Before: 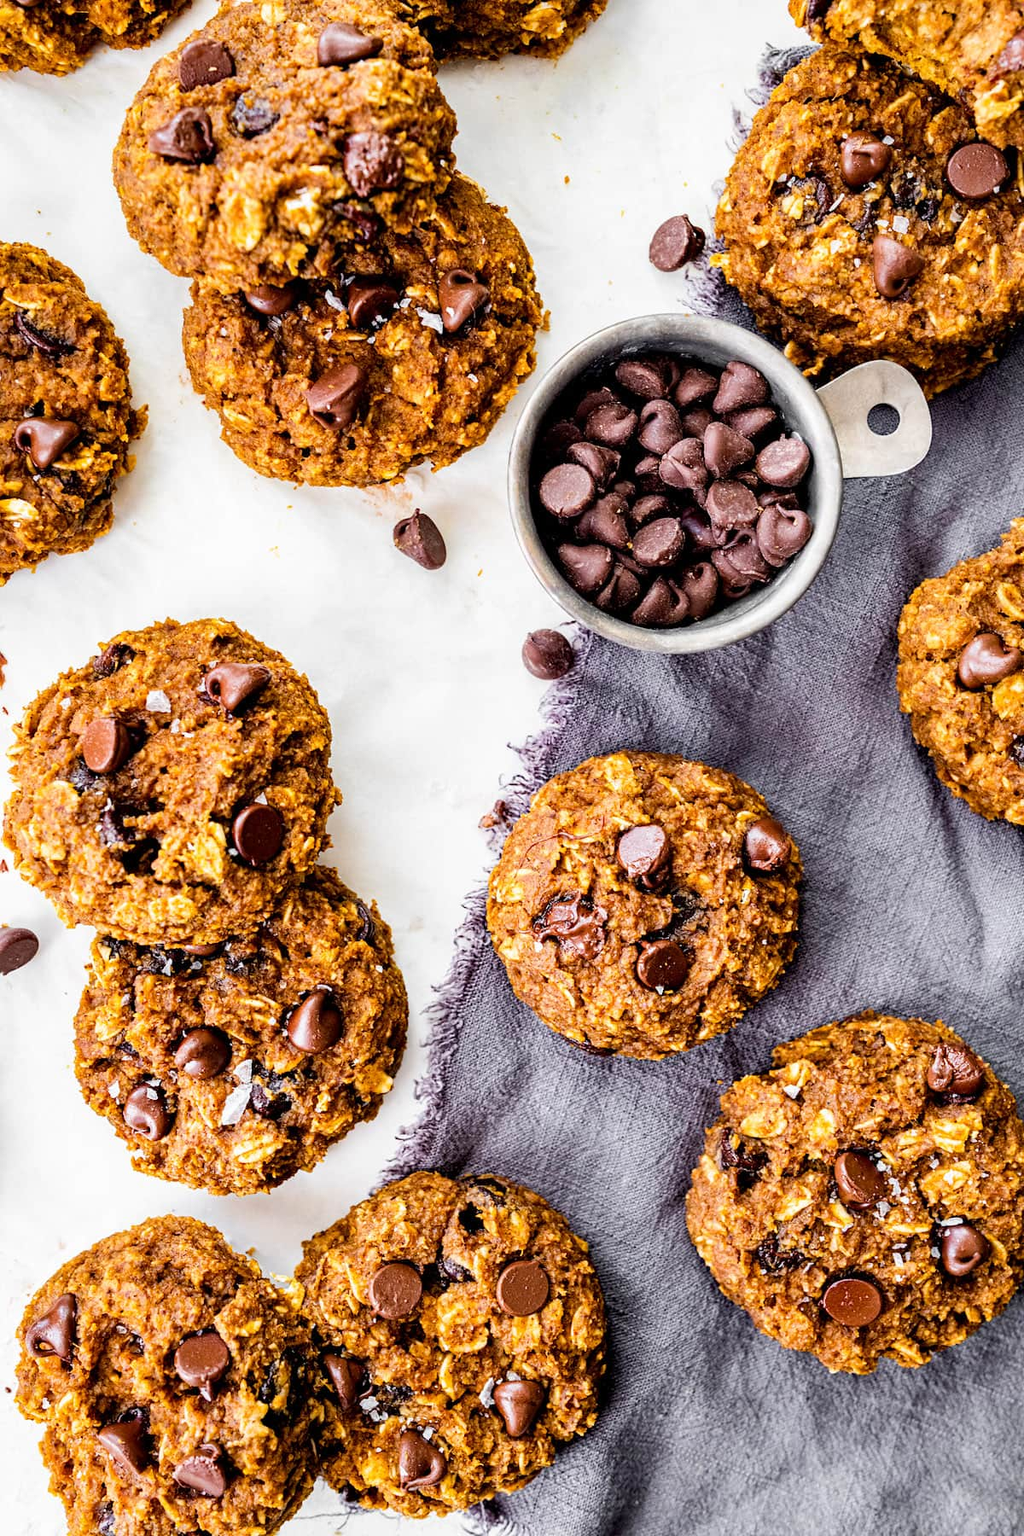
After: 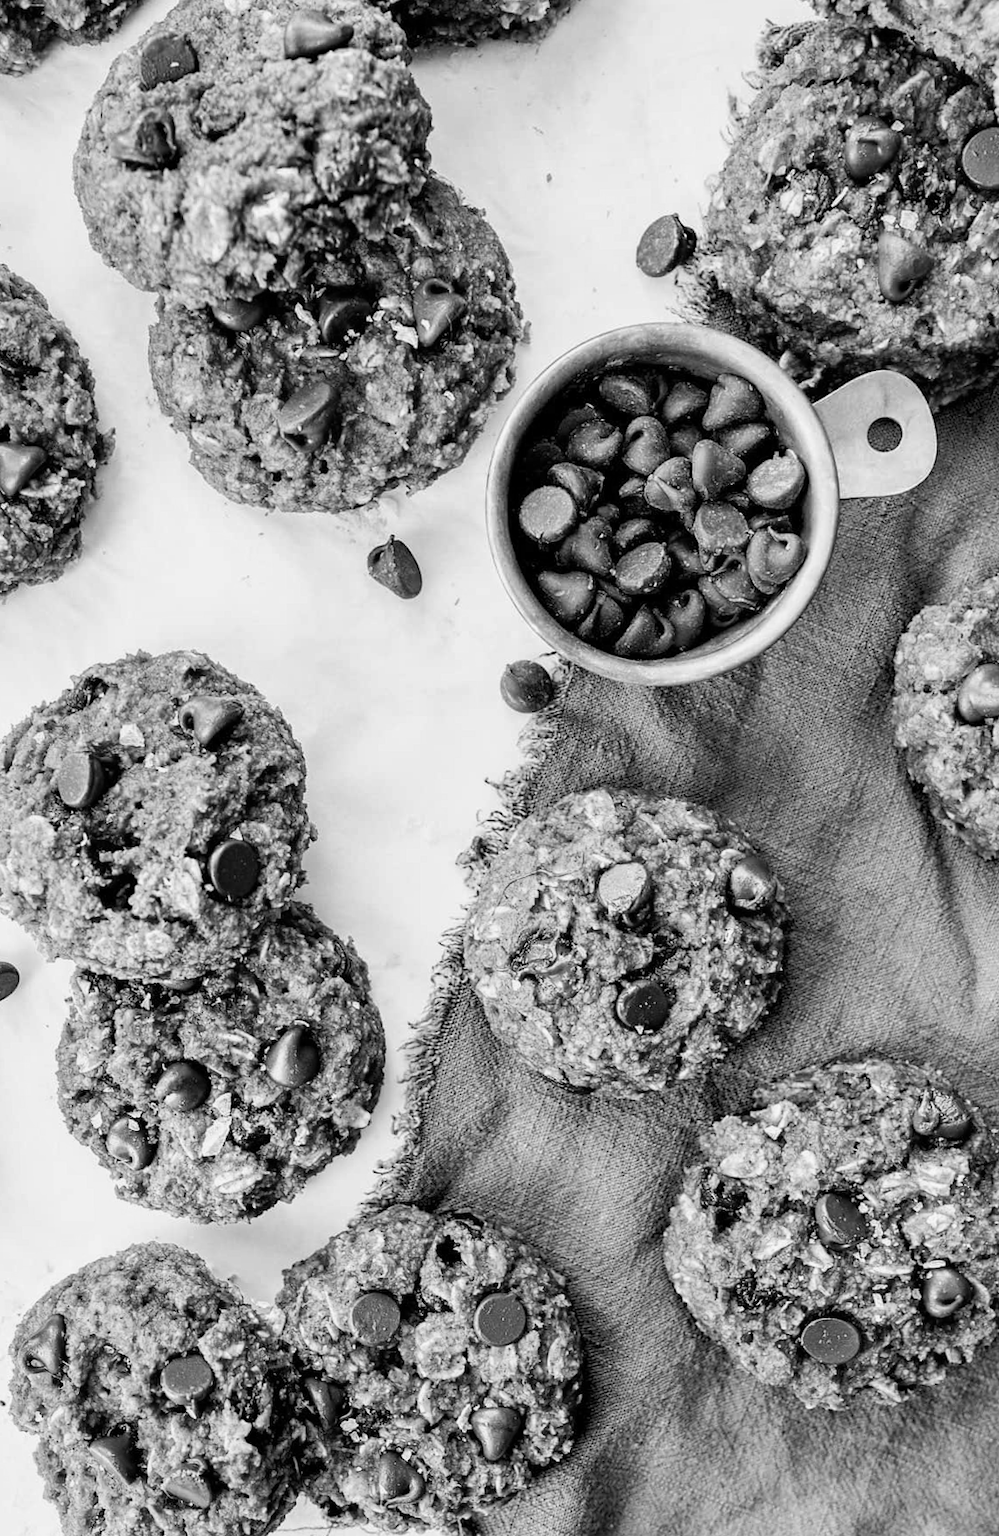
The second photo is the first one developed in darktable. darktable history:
rotate and perspective: rotation 0.074°, lens shift (vertical) 0.096, lens shift (horizontal) -0.041, crop left 0.043, crop right 0.952, crop top 0.024, crop bottom 0.979
tone equalizer: on, module defaults
monochrome: a -74.22, b 78.2
white balance: red 1.188, blue 1.11
